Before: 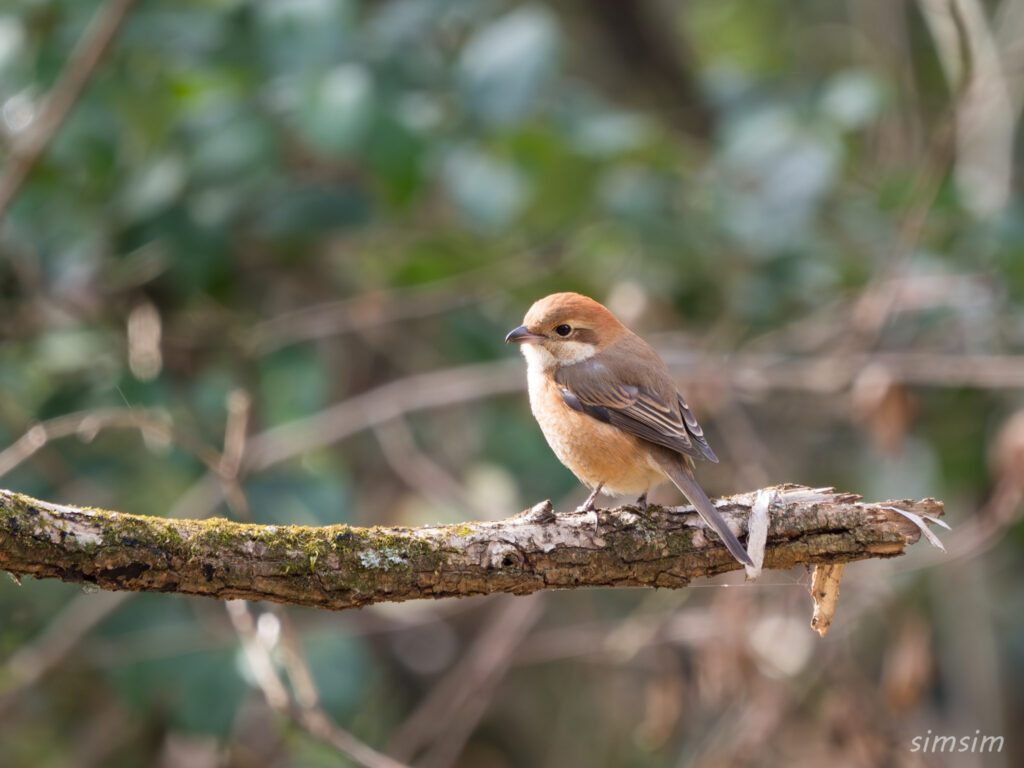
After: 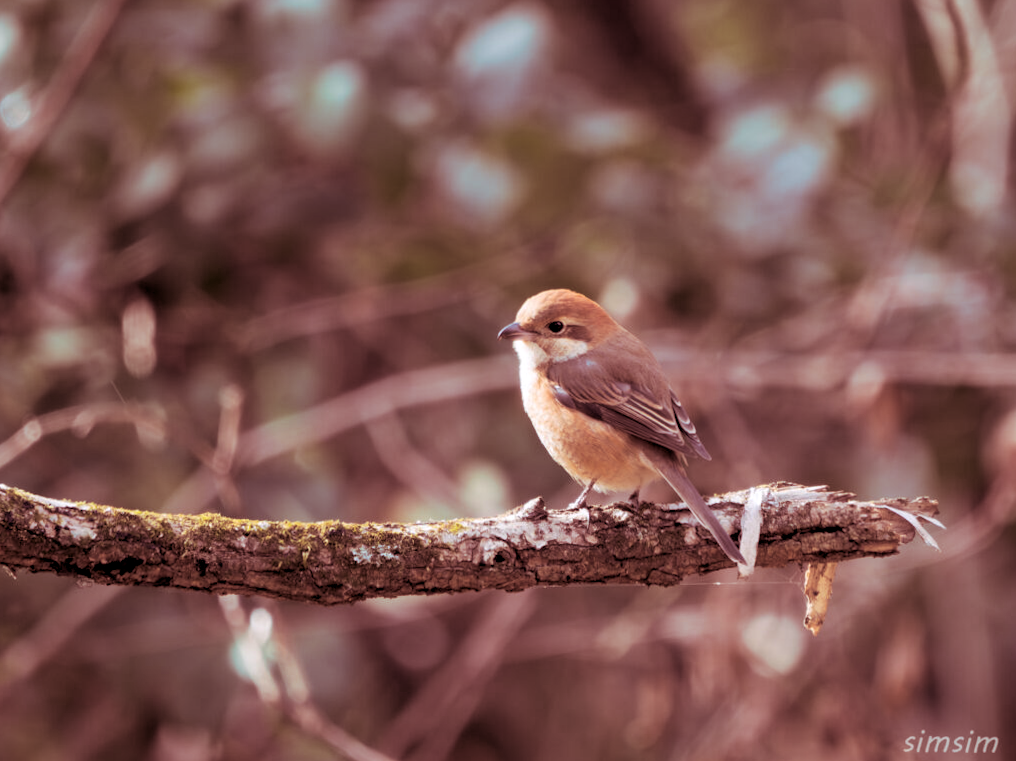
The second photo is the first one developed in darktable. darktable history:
exposure: black level correction 0.01, exposure 0.011 EV, compensate highlight preservation false
rotate and perspective: rotation 0.192°, lens shift (horizontal) -0.015, crop left 0.005, crop right 0.996, crop top 0.006, crop bottom 0.99
split-toning: highlights › hue 187.2°, highlights › saturation 0.83, balance -68.05, compress 56.43%
white balance: red 1.004, blue 1.024
